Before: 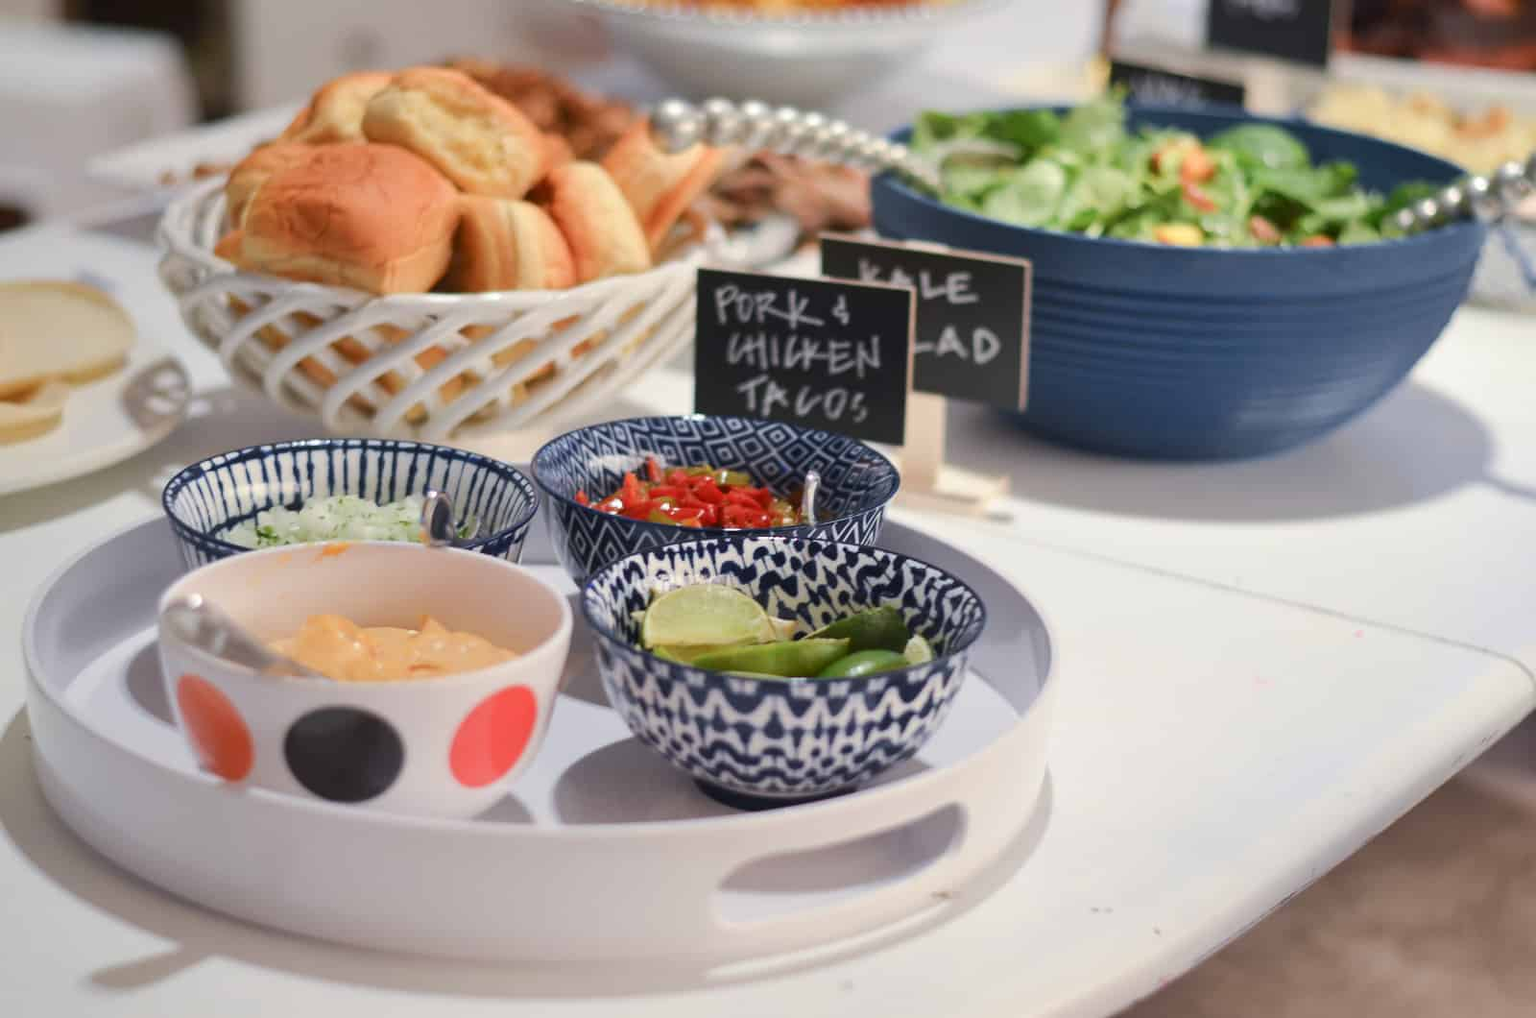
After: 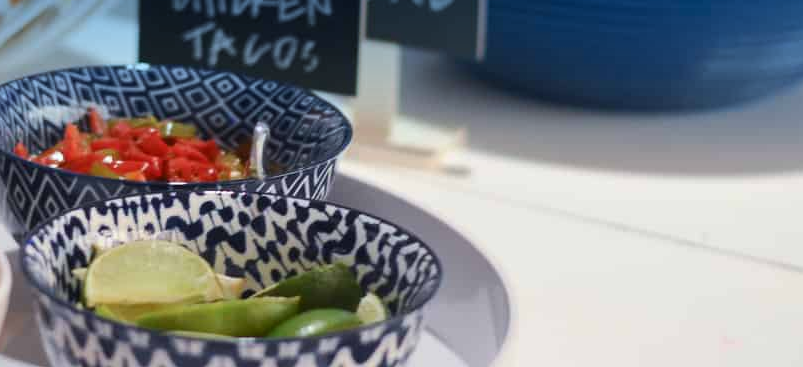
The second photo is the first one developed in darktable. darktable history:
graduated density: density 2.02 EV, hardness 44%, rotation 0.374°, offset 8.21, hue 208.8°, saturation 97%
crop: left 36.607%, top 34.735%, right 13.146%, bottom 30.611%
